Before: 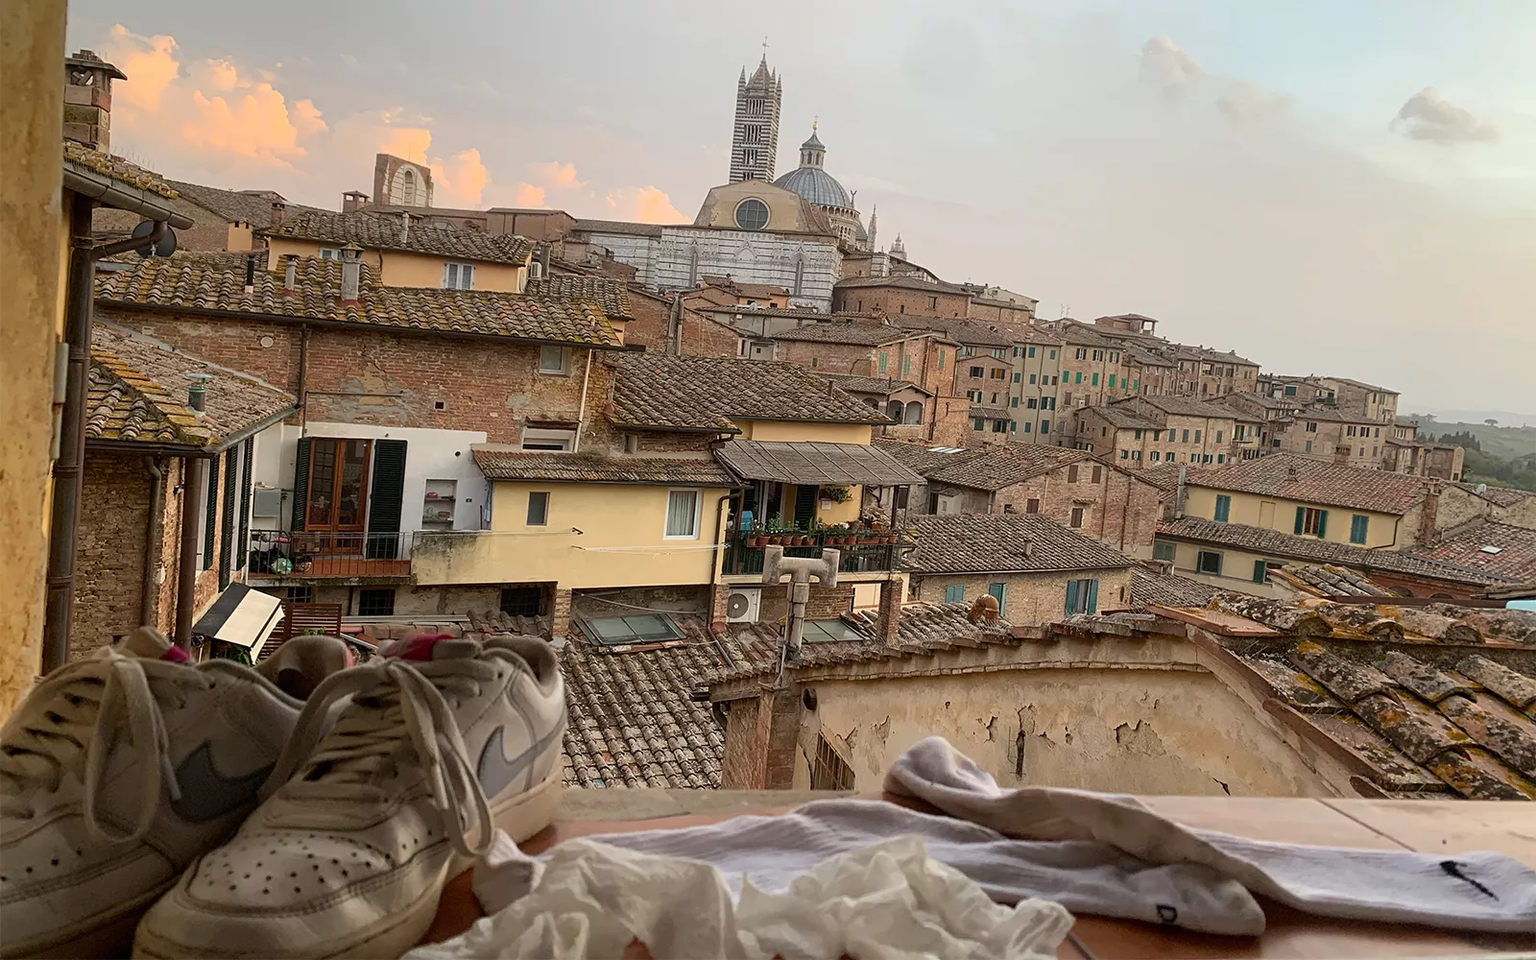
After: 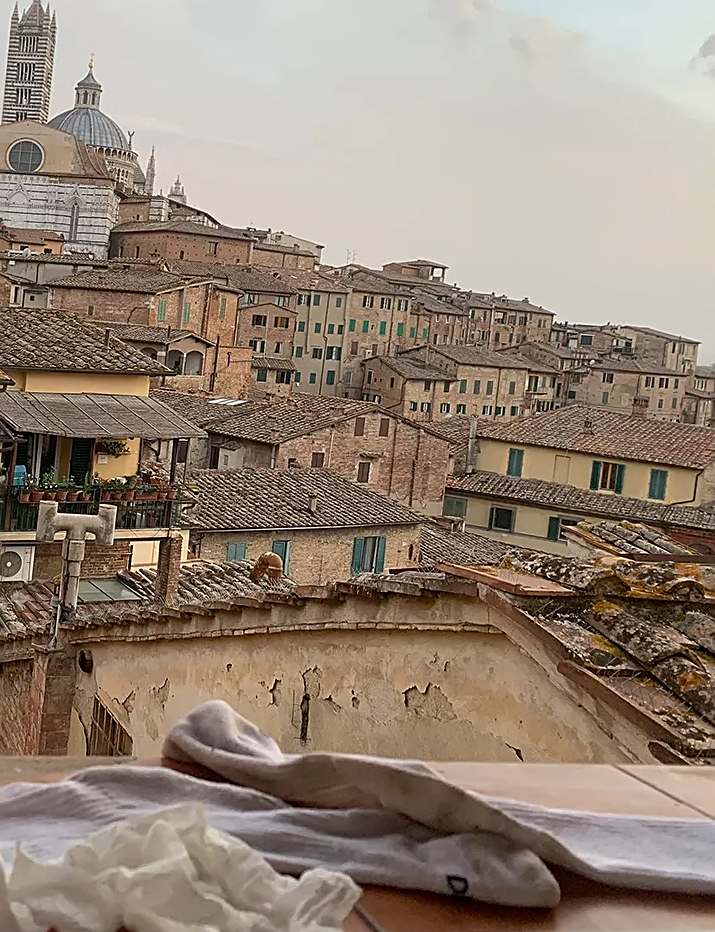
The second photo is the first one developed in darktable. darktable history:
sharpen: on, module defaults
crop: left 47.406%, top 6.714%, right 7.891%
